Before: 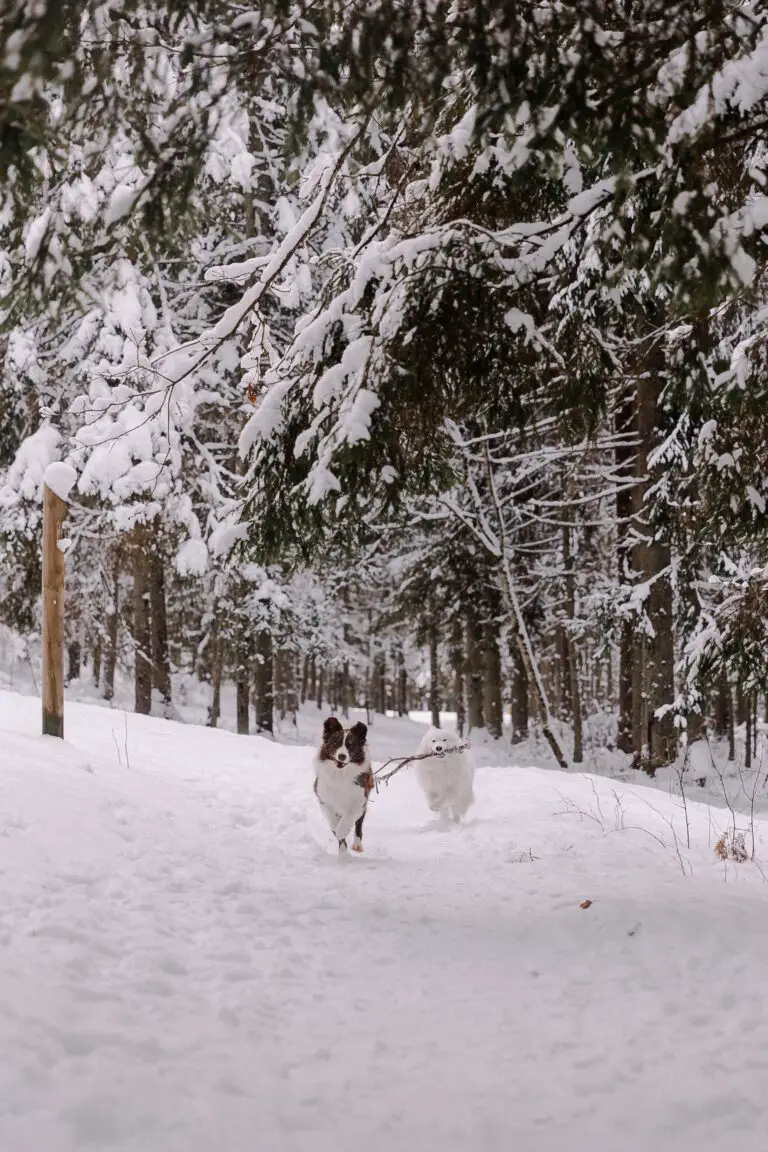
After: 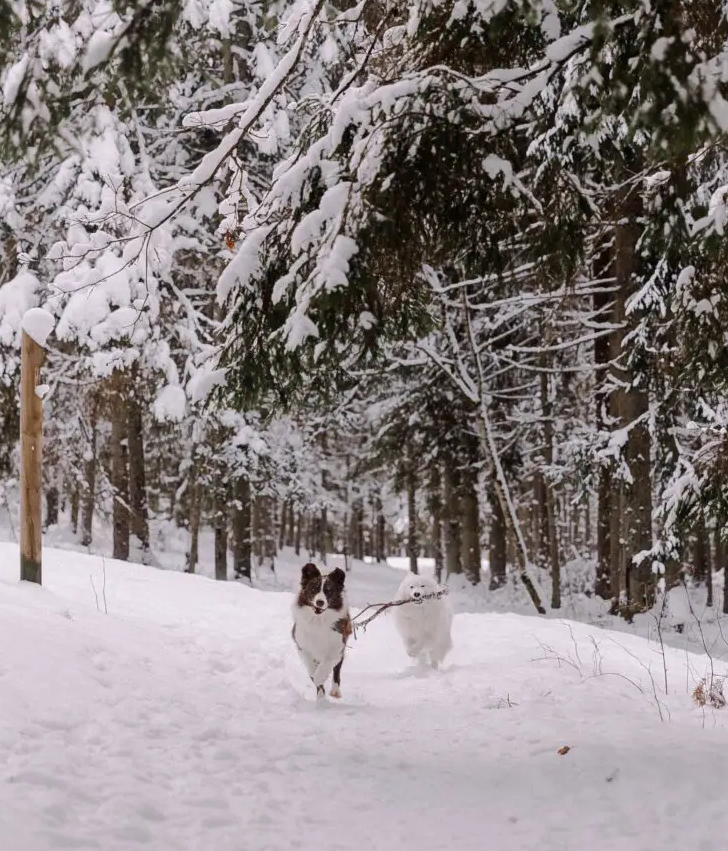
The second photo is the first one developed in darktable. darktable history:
crop and rotate: left 2.899%, top 13.452%, right 2.219%, bottom 12.61%
